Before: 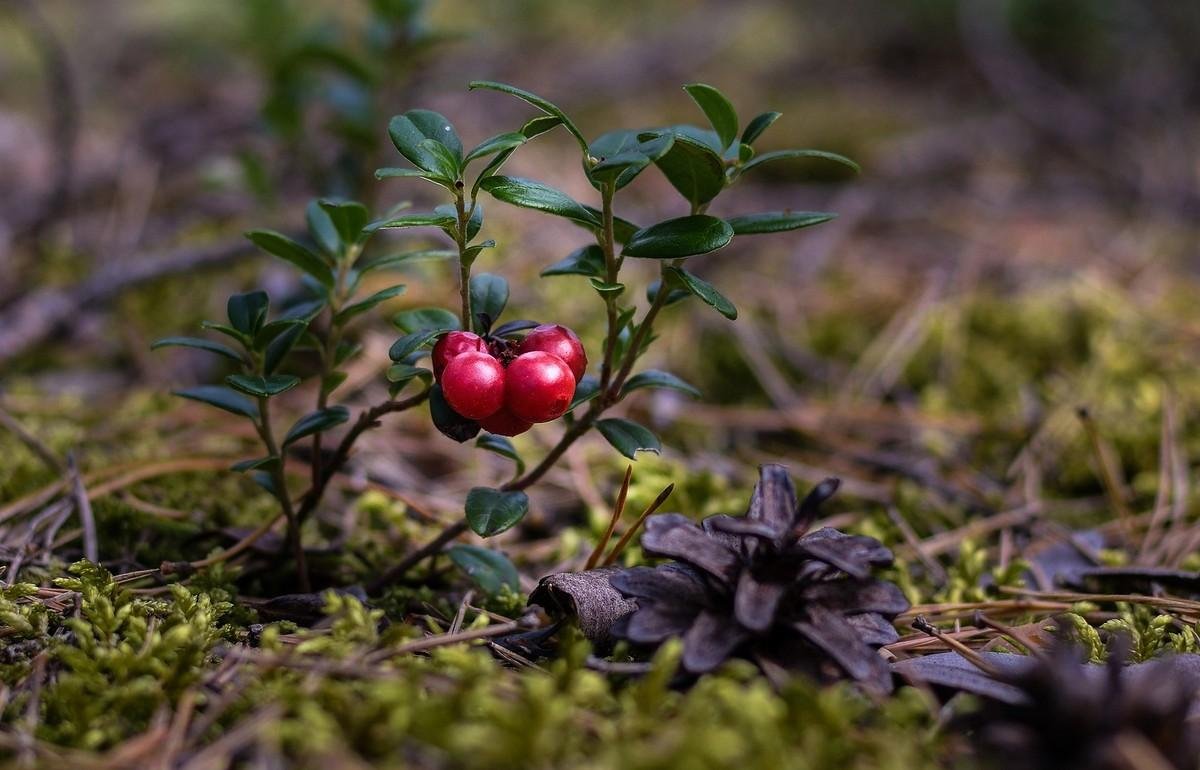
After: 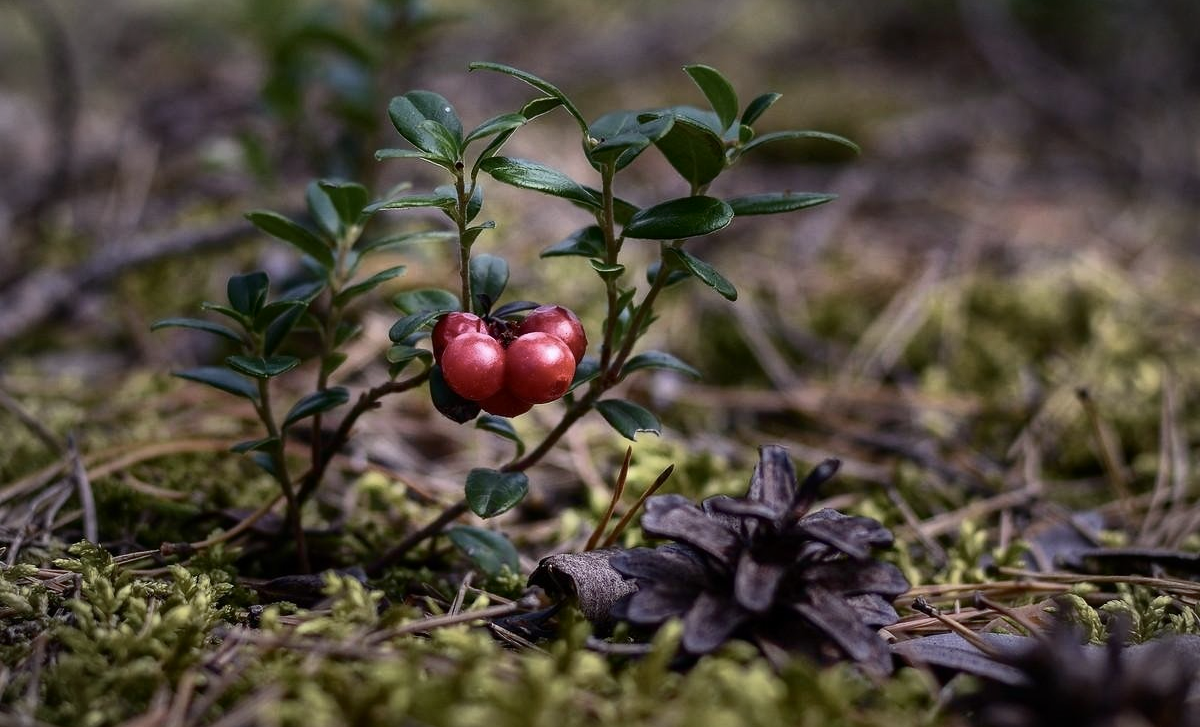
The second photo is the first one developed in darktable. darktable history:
crop and rotate: top 2.479%, bottom 3.018%
vignetting: fall-off radius 63.6%
contrast brightness saturation: contrast 0.25, saturation -0.31
shadows and highlights: on, module defaults
